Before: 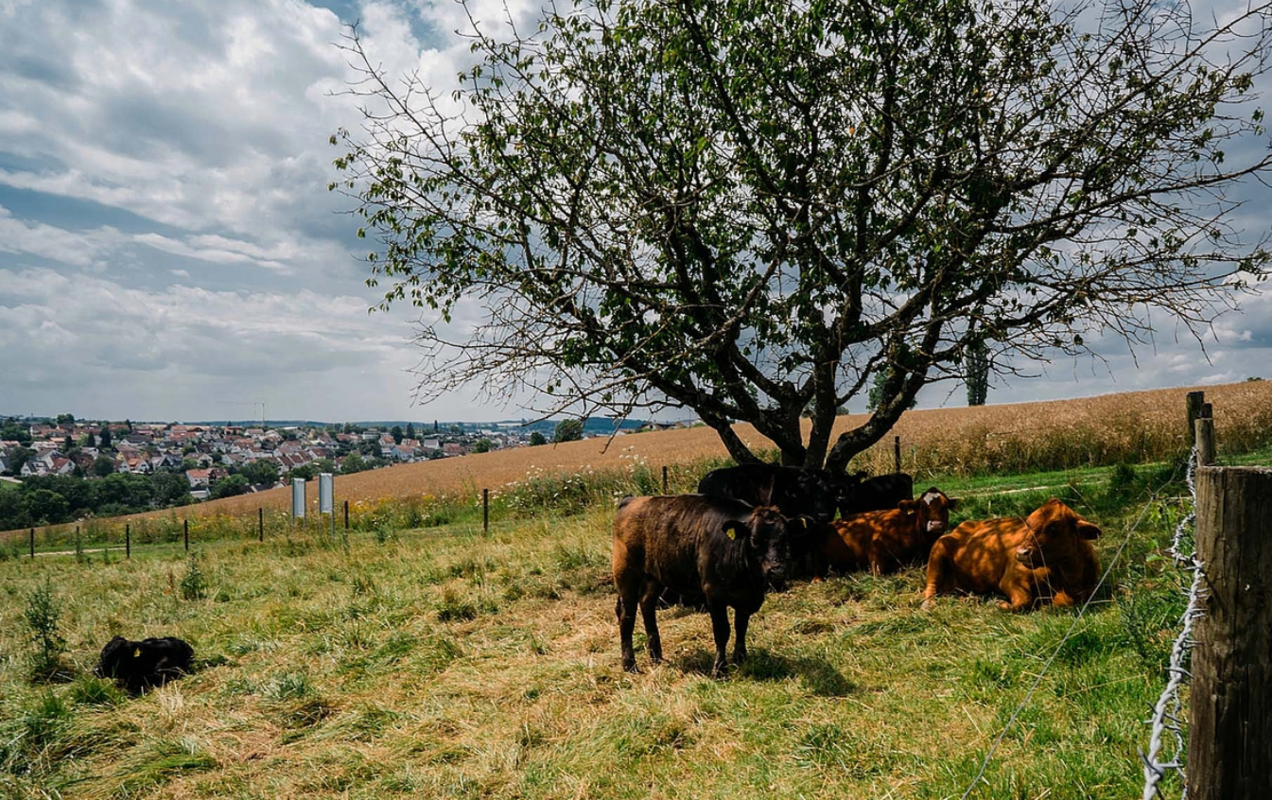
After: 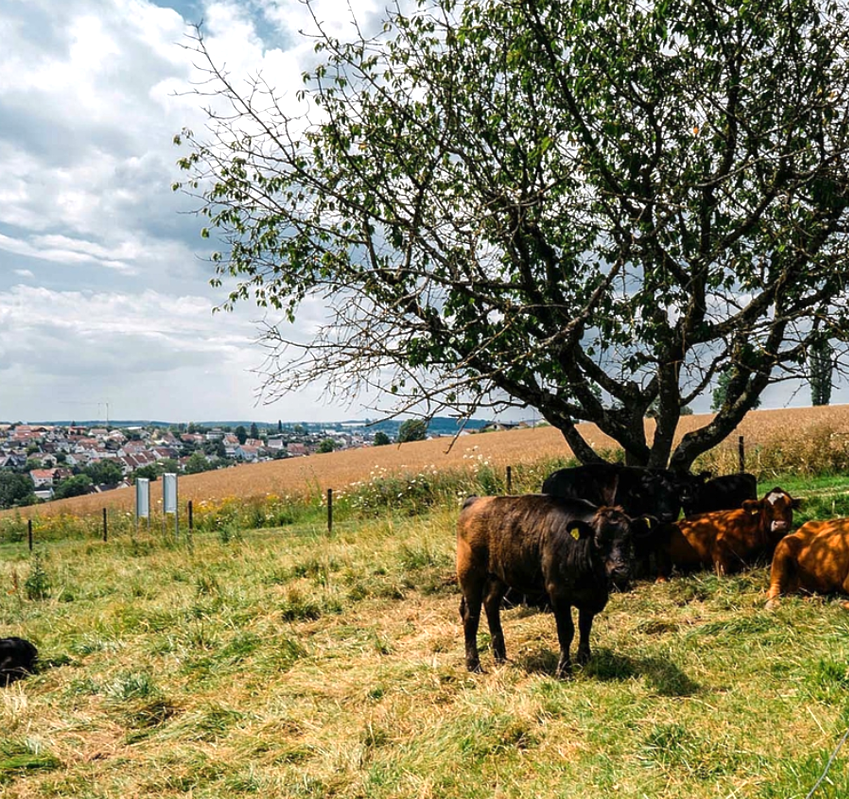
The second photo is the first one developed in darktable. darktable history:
exposure: exposure 0.6 EV, compensate highlight preservation false
crop and rotate: left 12.318%, right 20.922%
